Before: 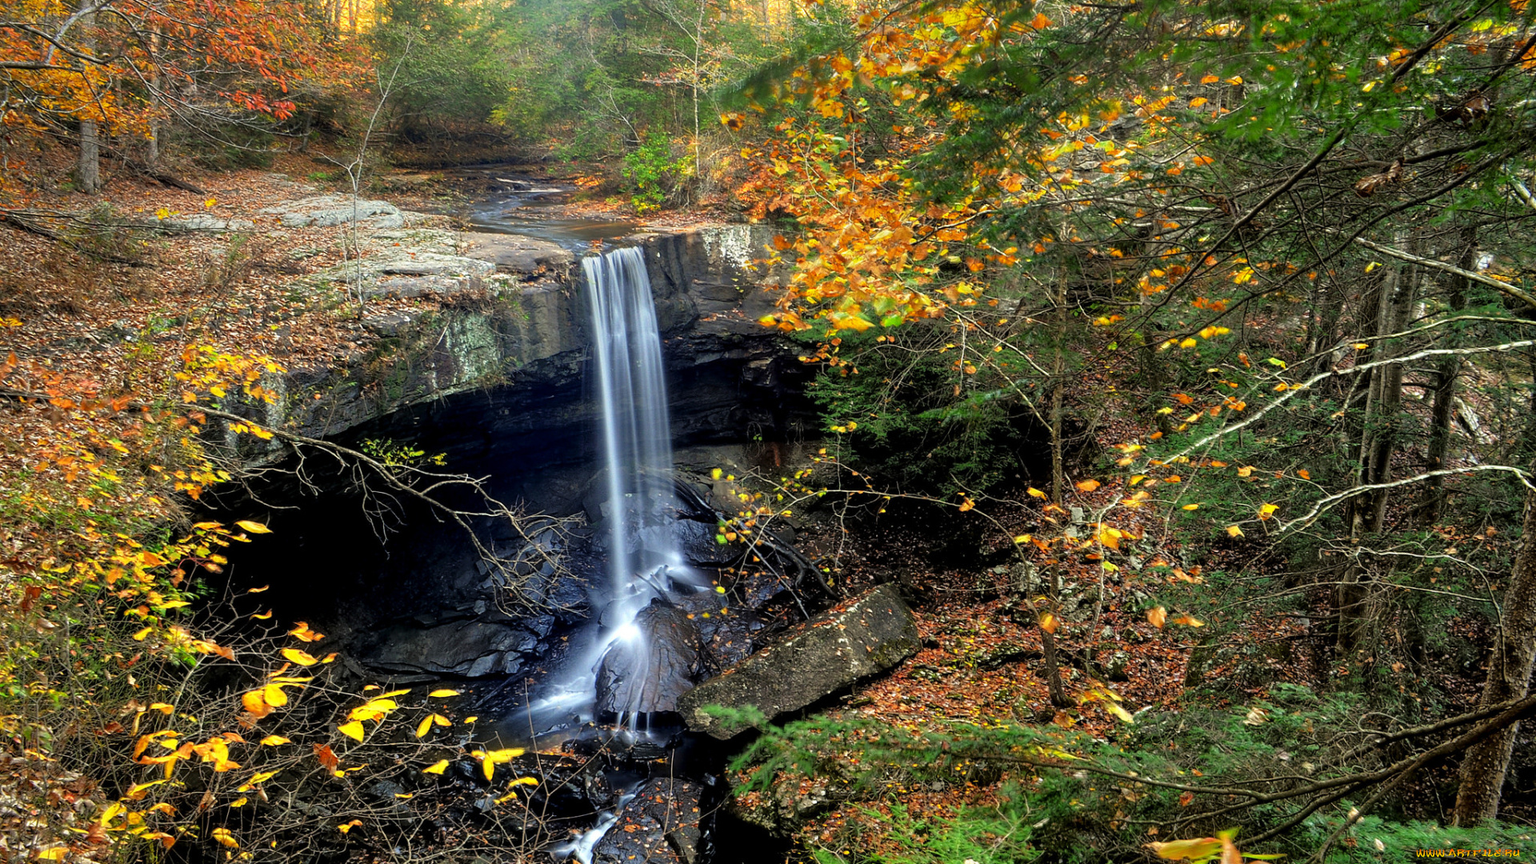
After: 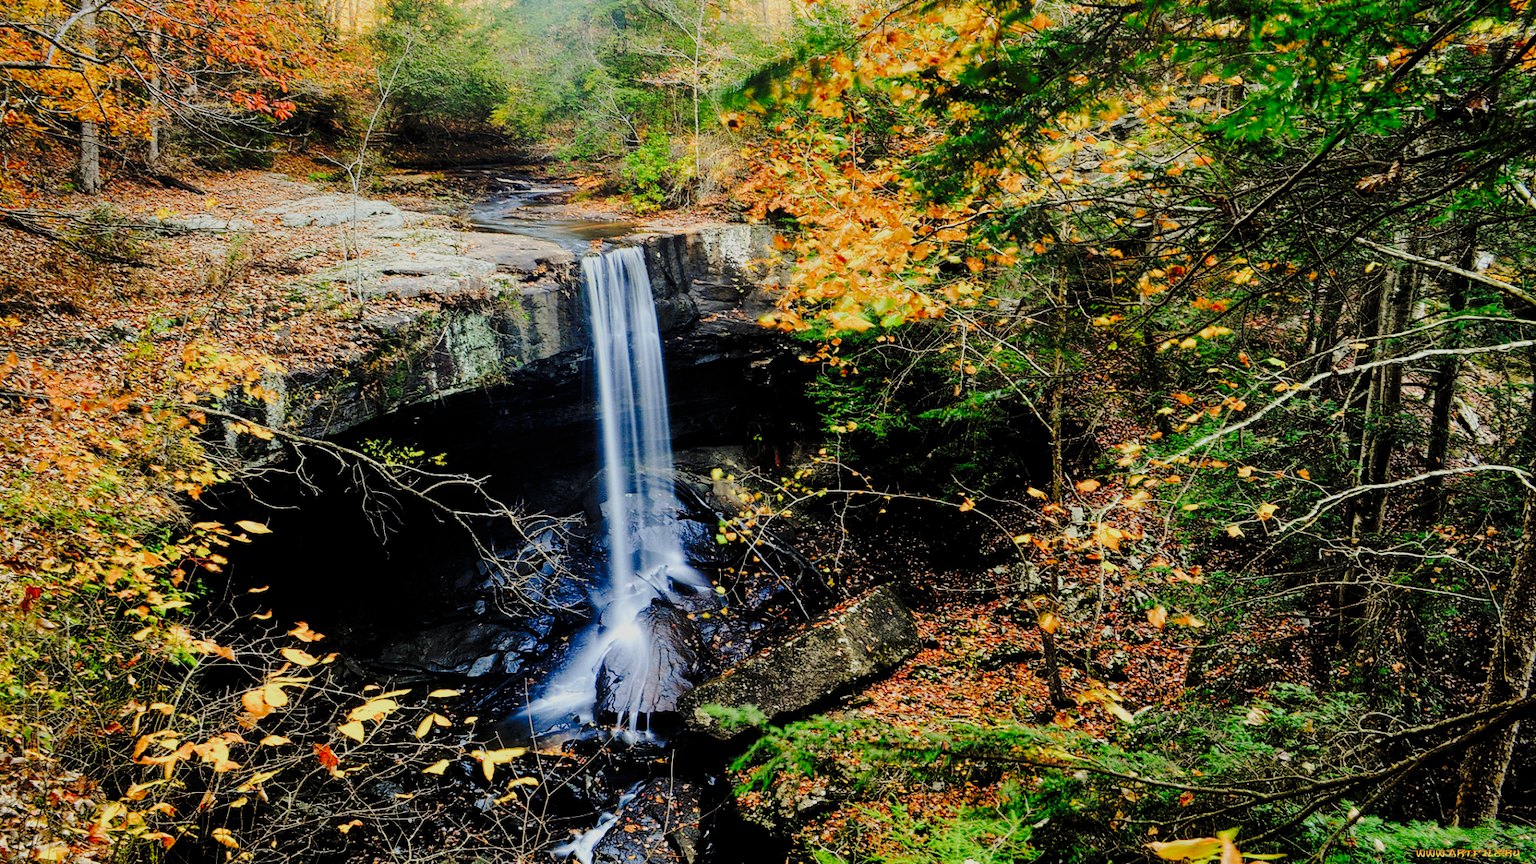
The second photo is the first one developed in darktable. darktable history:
tone curve: curves: ch0 [(0, 0) (0.094, 0.039) (0.243, 0.155) (0.411, 0.482) (0.479, 0.583) (0.654, 0.742) (0.793, 0.851) (0.994, 0.974)]; ch1 [(0, 0) (0.161, 0.092) (0.35, 0.33) (0.392, 0.392) (0.456, 0.456) (0.505, 0.502) (0.537, 0.518) (0.553, 0.53) (0.573, 0.569) (0.718, 0.718) (1, 1)]; ch2 [(0, 0) (0.346, 0.362) (0.411, 0.412) (0.502, 0.502) (0.531, 0.521) (0.576, 0.553) (0.615, 0.621) (1, 1)], preserve colors none
filmic rgb: black relative exposure -7.08 EV, white relative exposure 5.36 EV, threshold 5.99 EV, hardness 3.02, color science v4 (2020), enable highlight reconstruction true
